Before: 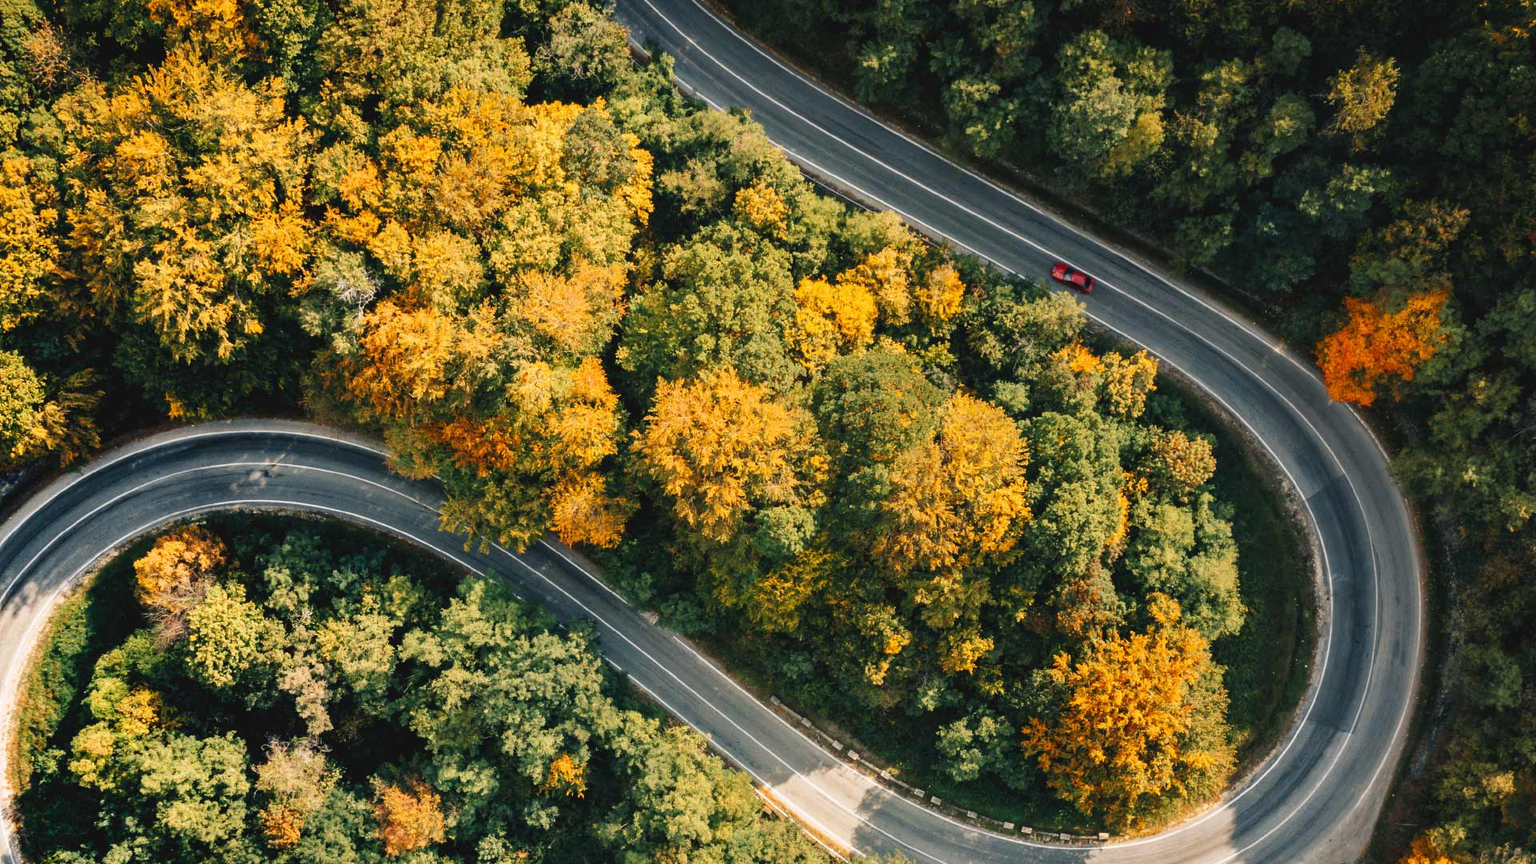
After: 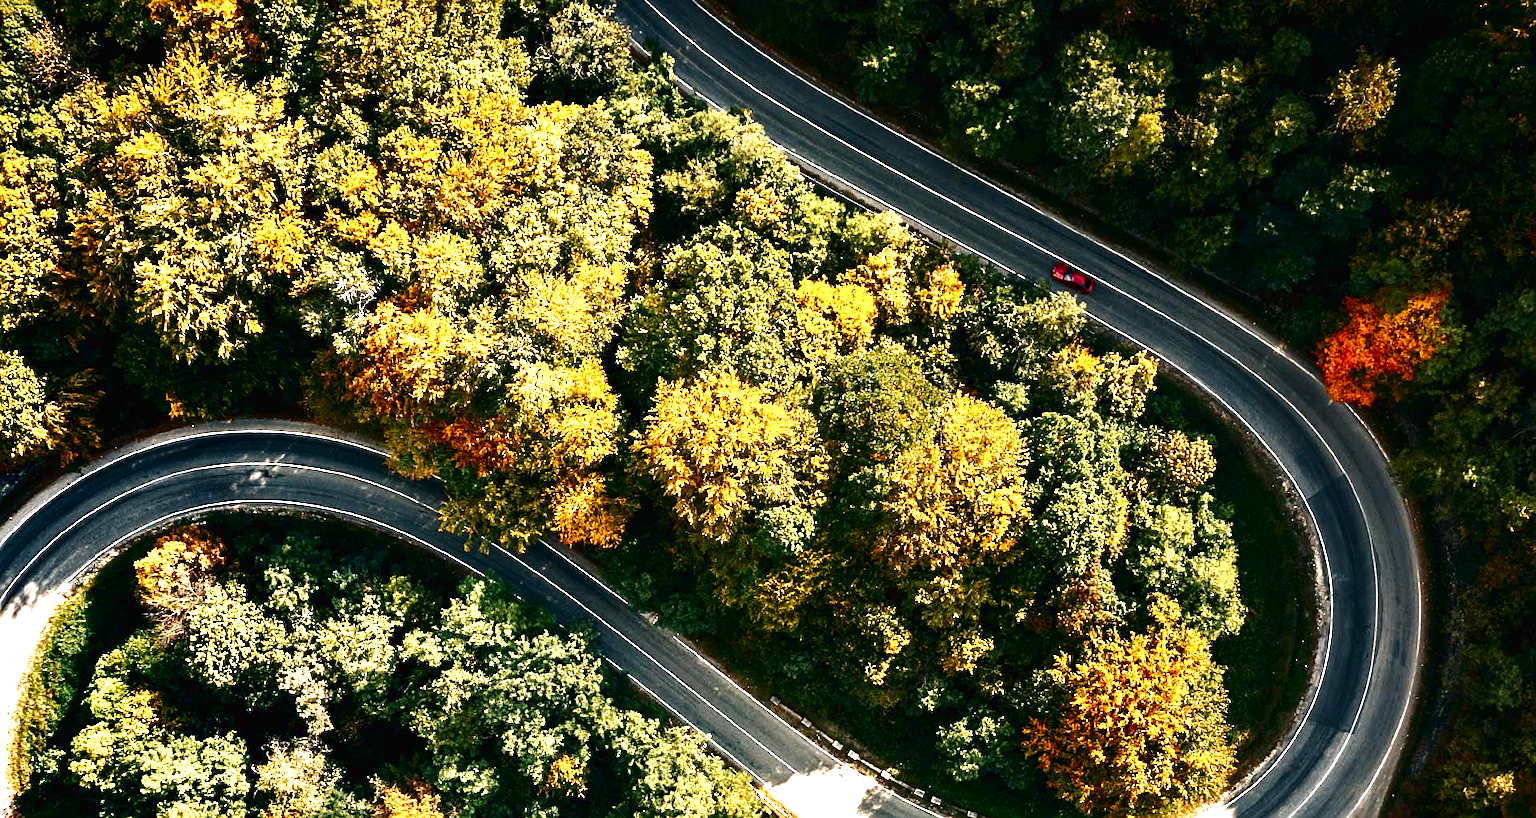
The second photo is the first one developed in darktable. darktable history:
sharpen: amount 0.495
contrast brightness saturation: brightness -0.532
exposure: exposure 1.094 EV, compensate exposure bias true, compensate highlight preservation false
crop and rotate: top 0.01%, bottom 5.18%
tone equalizer: on, module defaults
